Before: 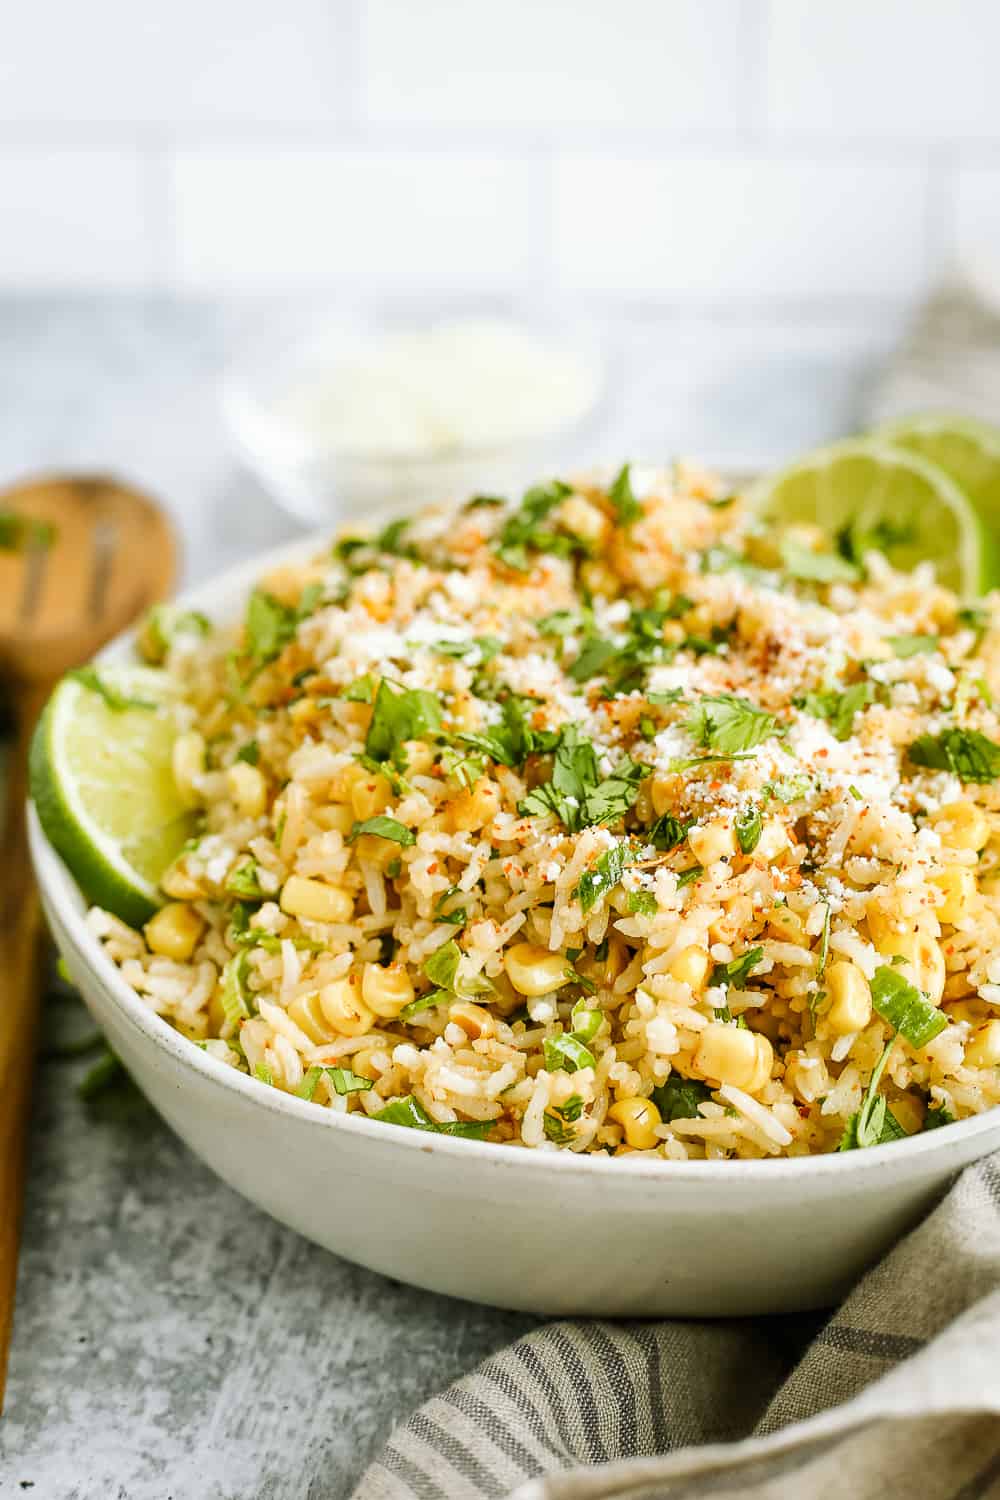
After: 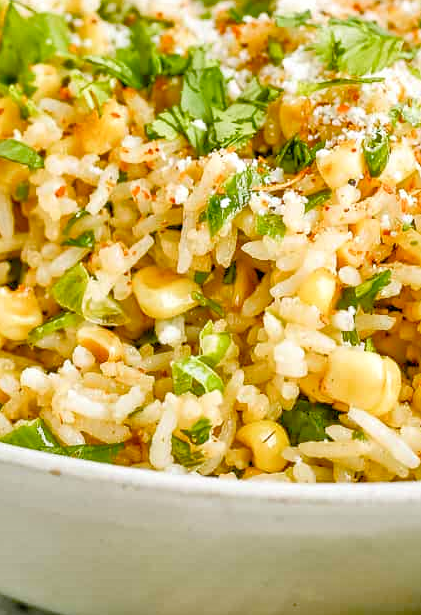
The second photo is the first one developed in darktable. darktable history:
color balance rgb: perceptual saturation grading › global saturation 20%, perceptual saturation grading › highlights -25%, perceptual saturation grading › shadows 50%
crop: left 37.221%, top 45.169%, right 20.63%, bottom 13.777%
tone equalizer: -7 EV 0.15 EV, -6 EV 0.6 EV, -5 EV 1.15 EV, -4 EV 1.33 EV, -3 EV 1.15 EV, -2 EV 0.6 EV, -1 EV 0.15 EV, mask exposure compensation -0.5 EV
